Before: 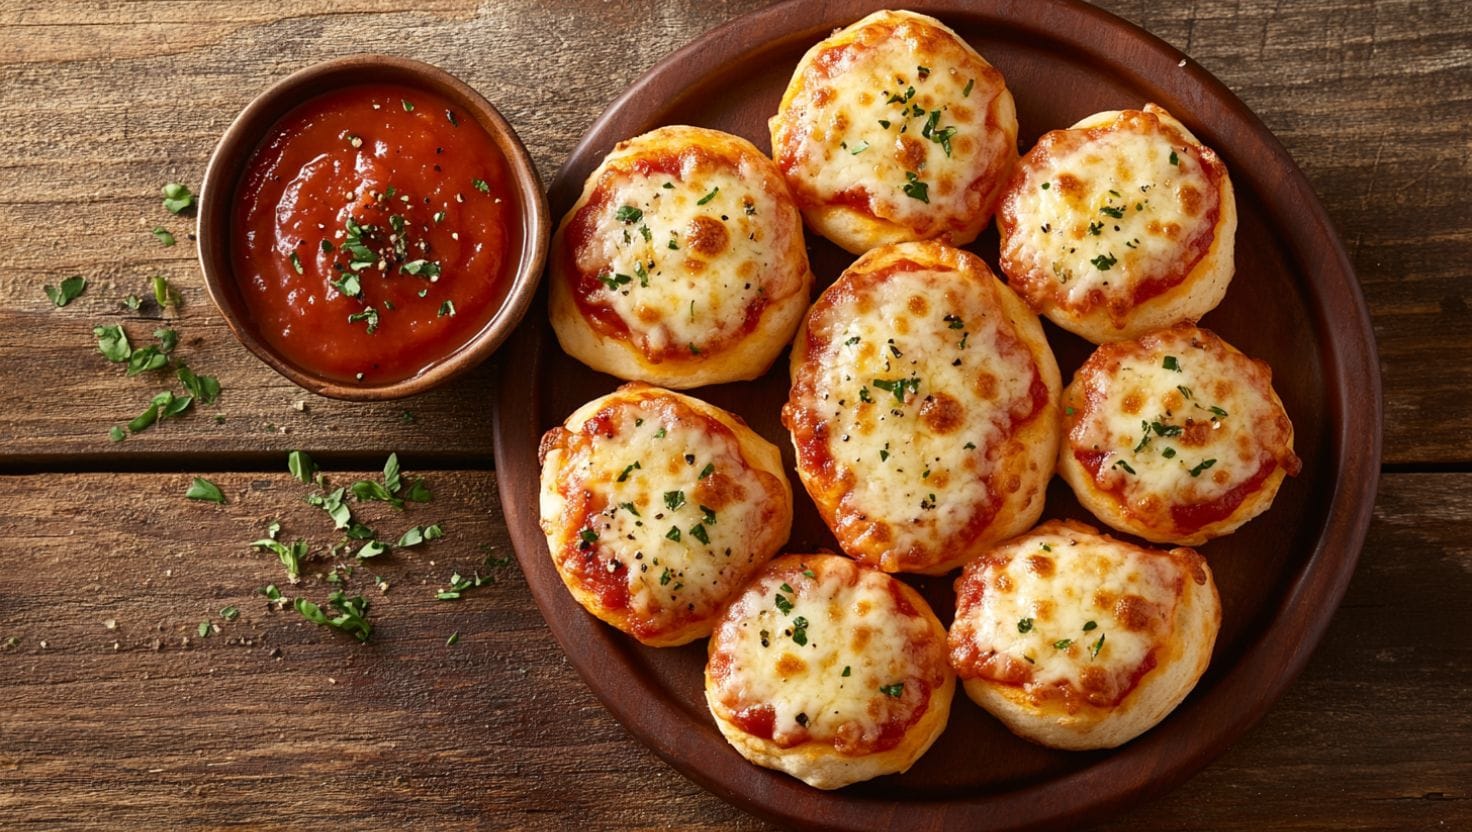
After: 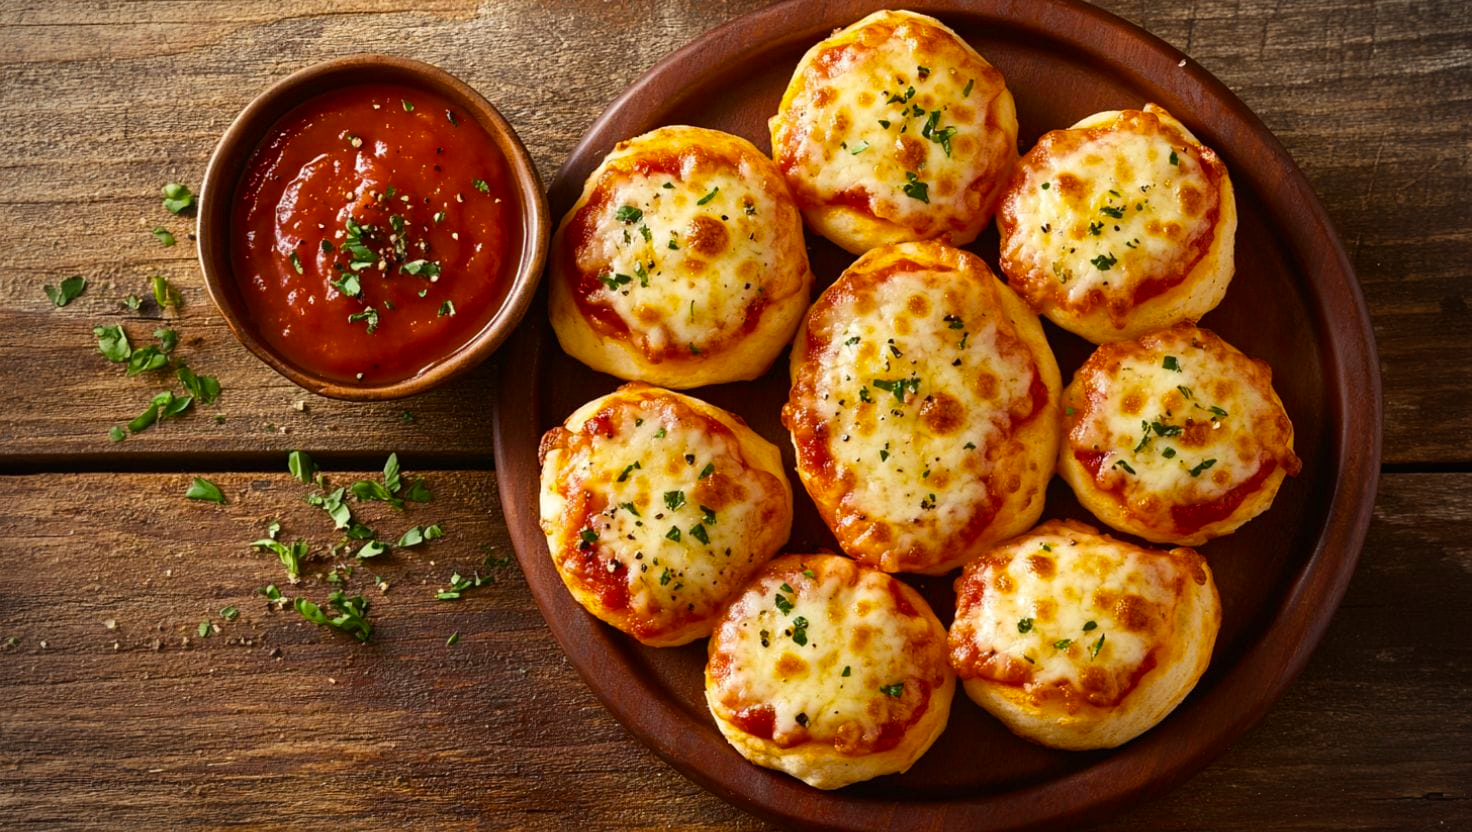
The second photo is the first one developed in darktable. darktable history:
color balance rgb: perceptual saturation grading › global saturation 30%, global vibrance 10%
vignetting: width/height ratio 1.094
